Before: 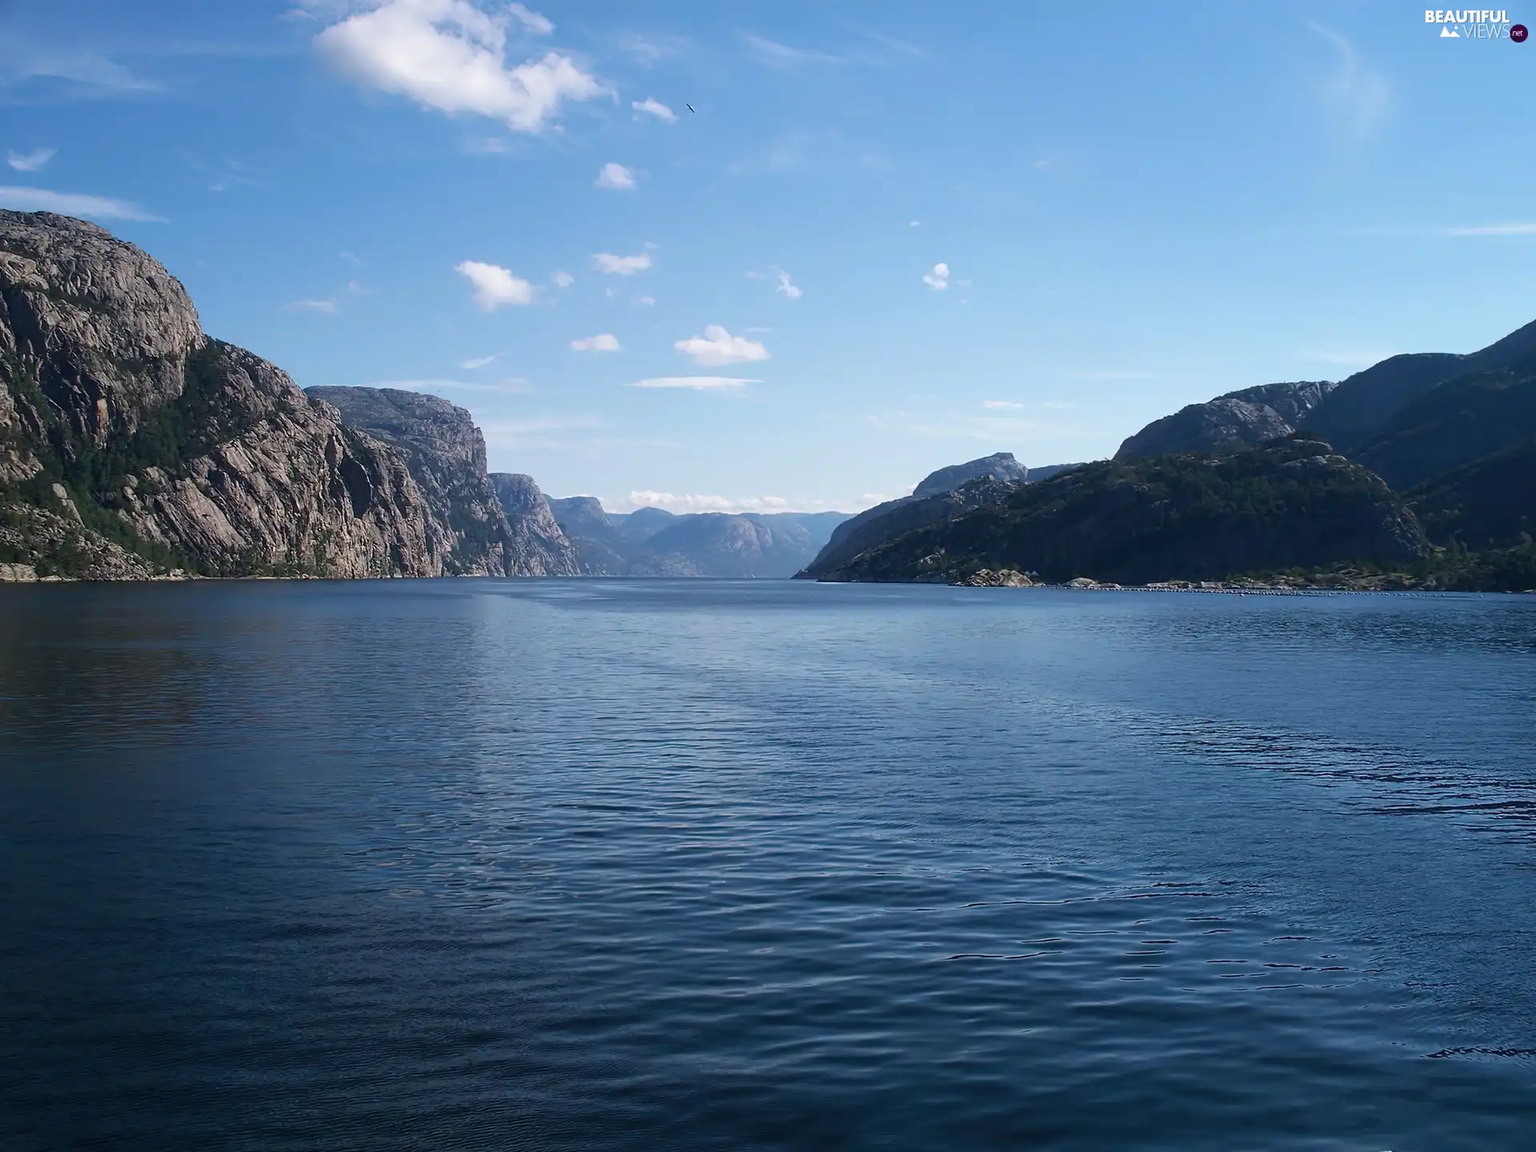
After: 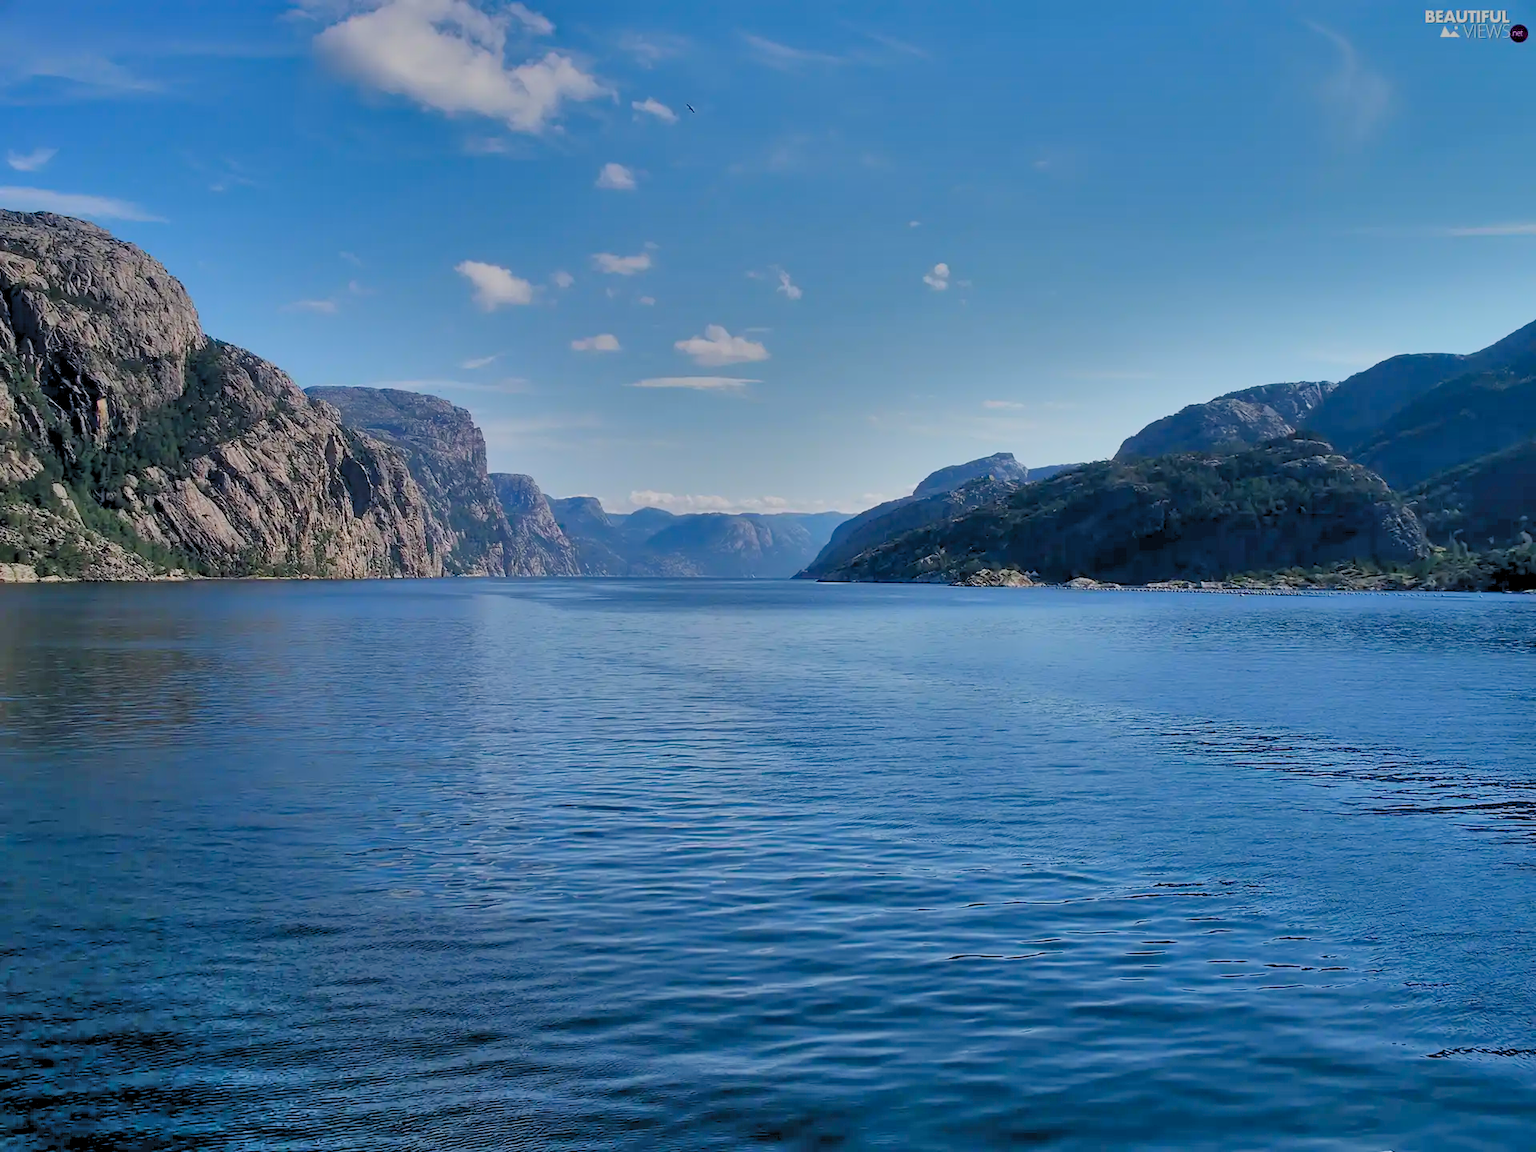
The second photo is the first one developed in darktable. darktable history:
levels: levels [0.072, 0.414, 0.976]
shadows and highlights: shadows 80.73, white point adjustment -9.07, highlights -61.46, soften with gaussian
graduated density: on, module defaults
contrast equalizer: y [[0.5 ×6], [0.5 ×6], [0.5, 0.5, 0.501, 0.545, 0.707, 0.863], [0 ×6], [0 ×6]]
